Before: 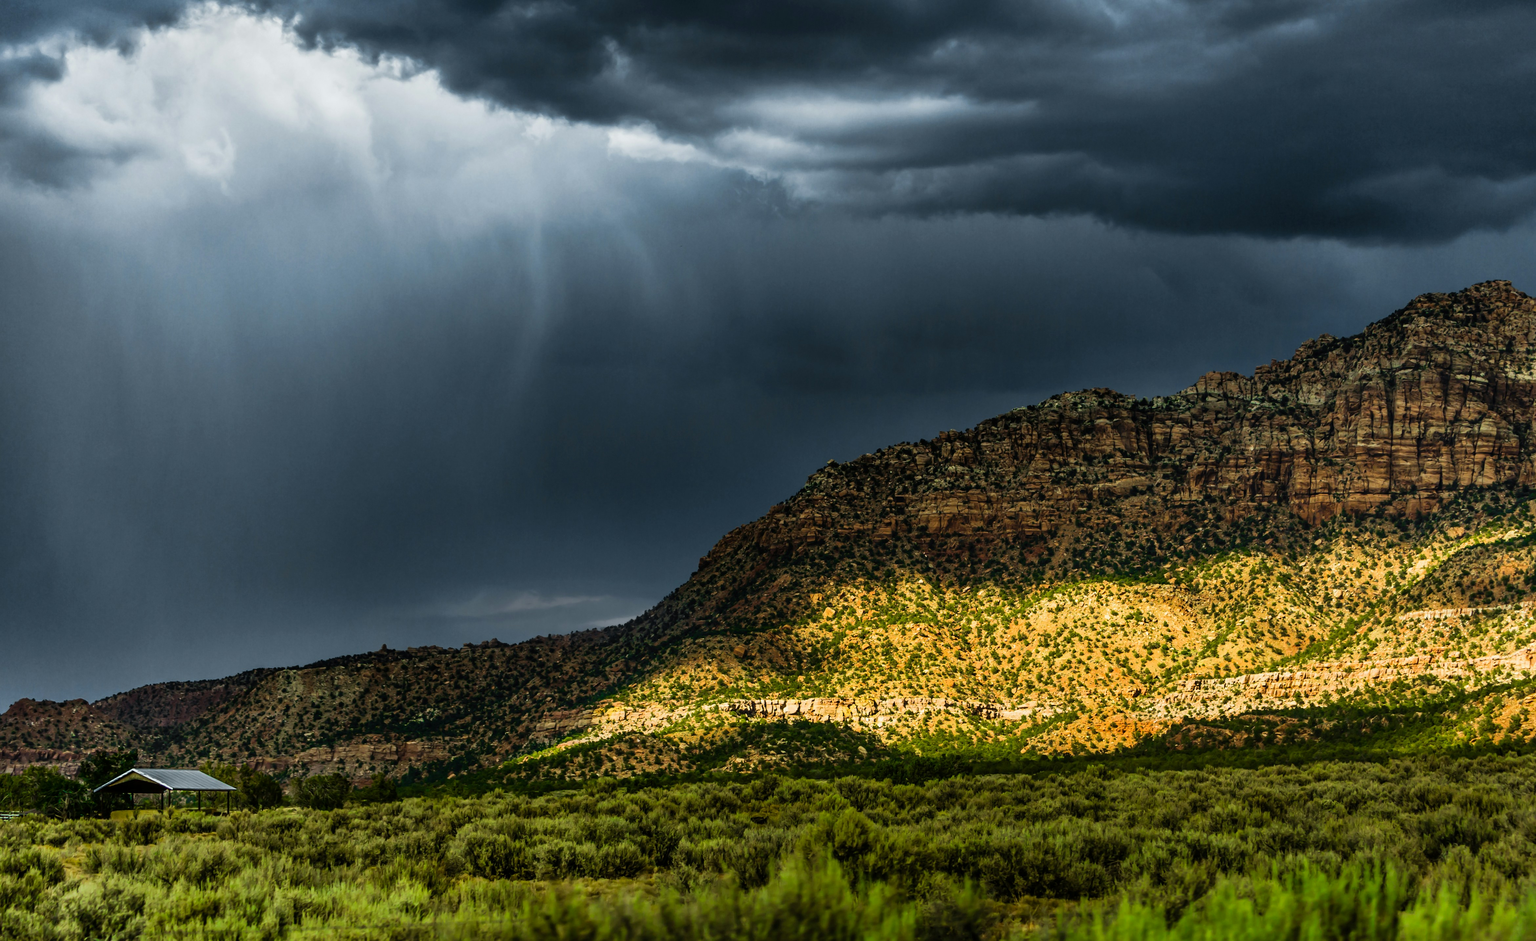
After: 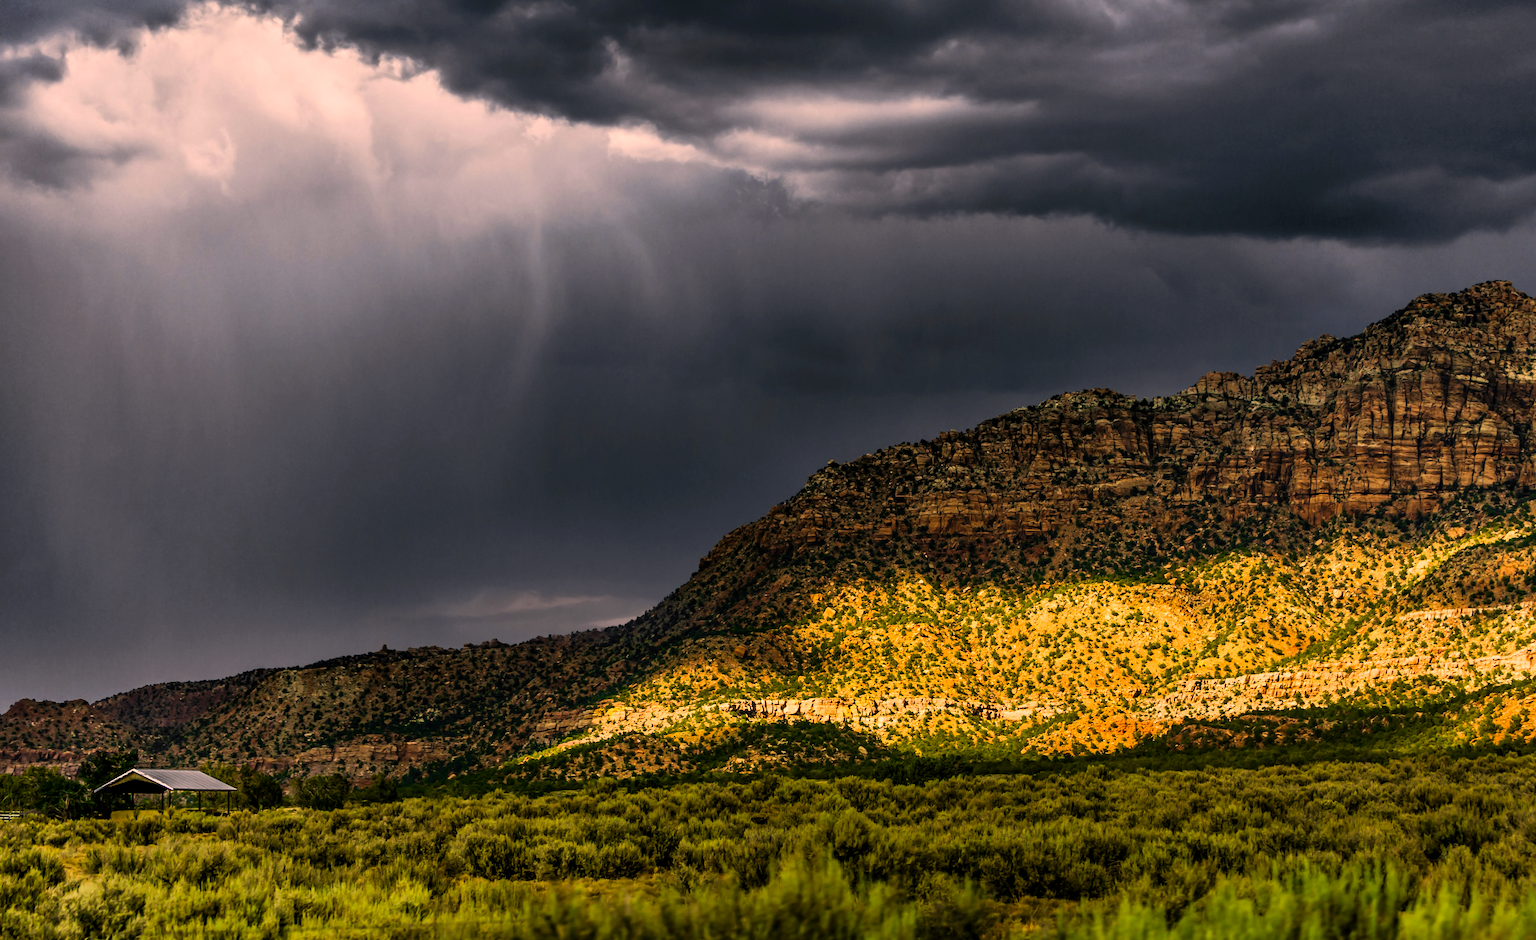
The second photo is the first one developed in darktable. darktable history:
contrast equalizer: octaves 7, y [[0.6 ×6], [0.55 ×6], [0 ×6], [0 ×6], [0 ×6]], mix 0.15
color correction: highlights a* 21.16, highlights b* 19.61
